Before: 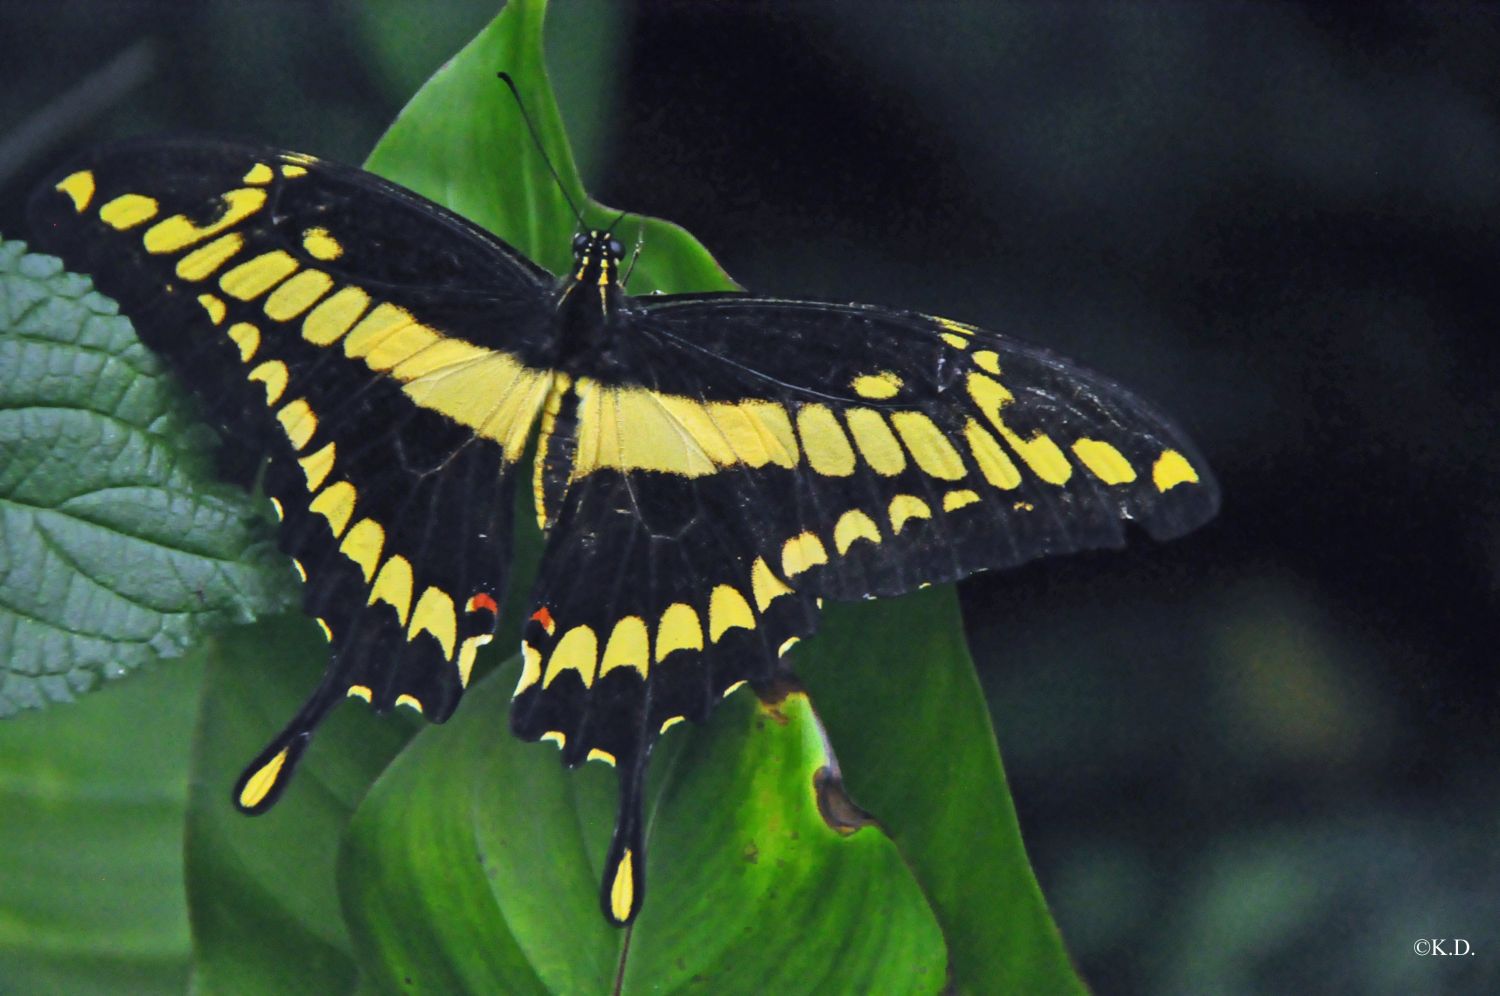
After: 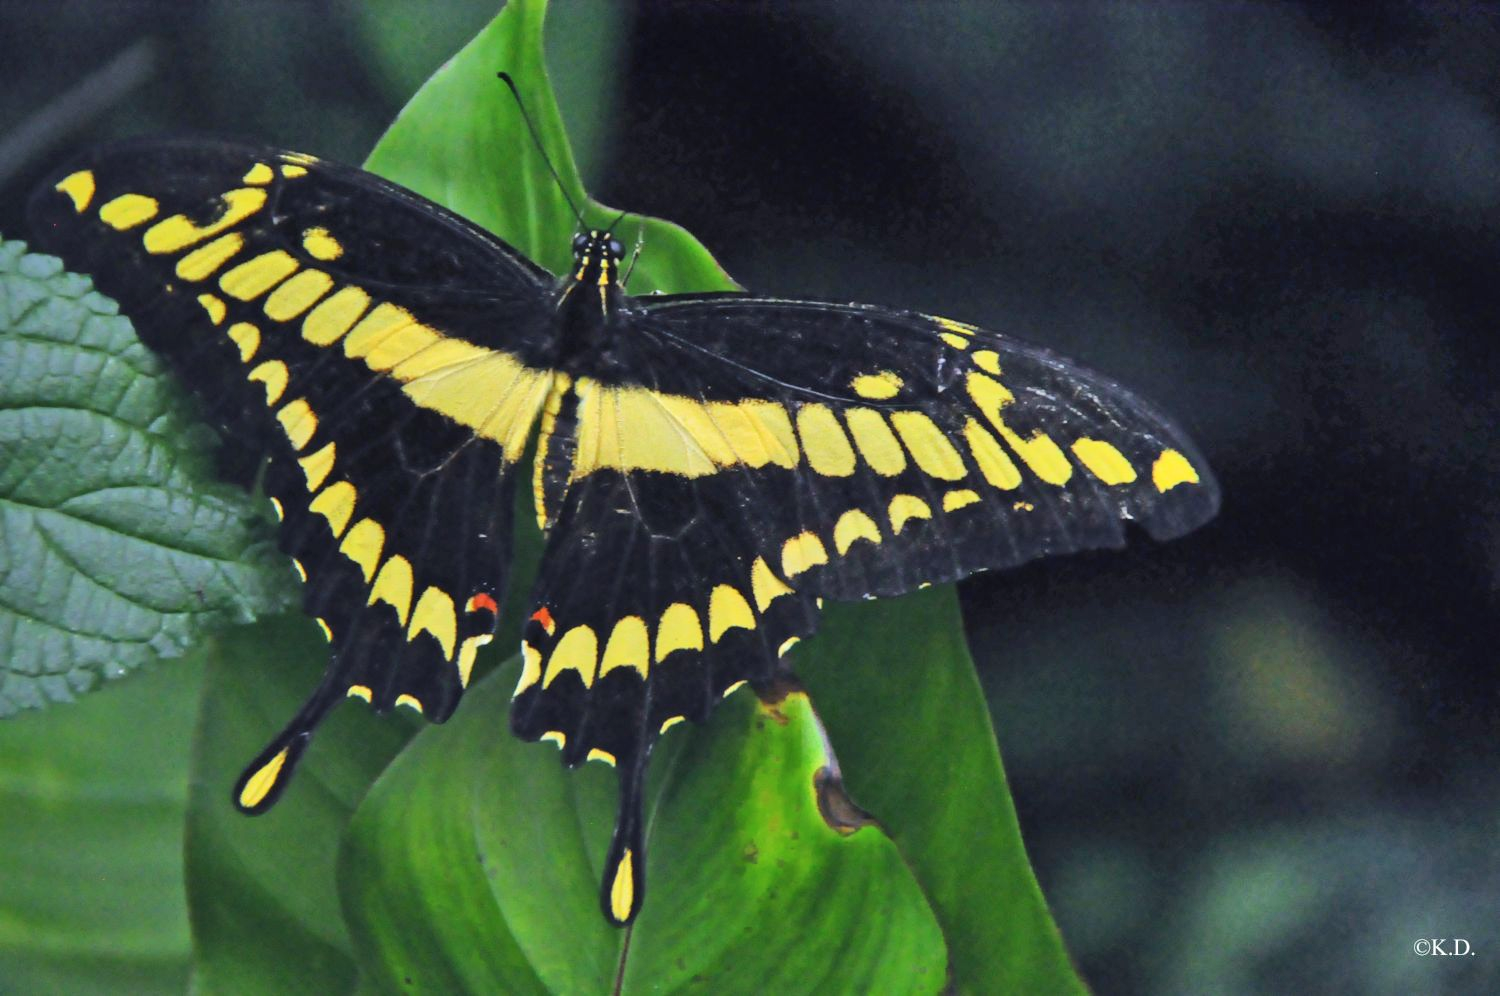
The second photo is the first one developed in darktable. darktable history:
shadows and highlights: radius 262.77, soften with gaussian
